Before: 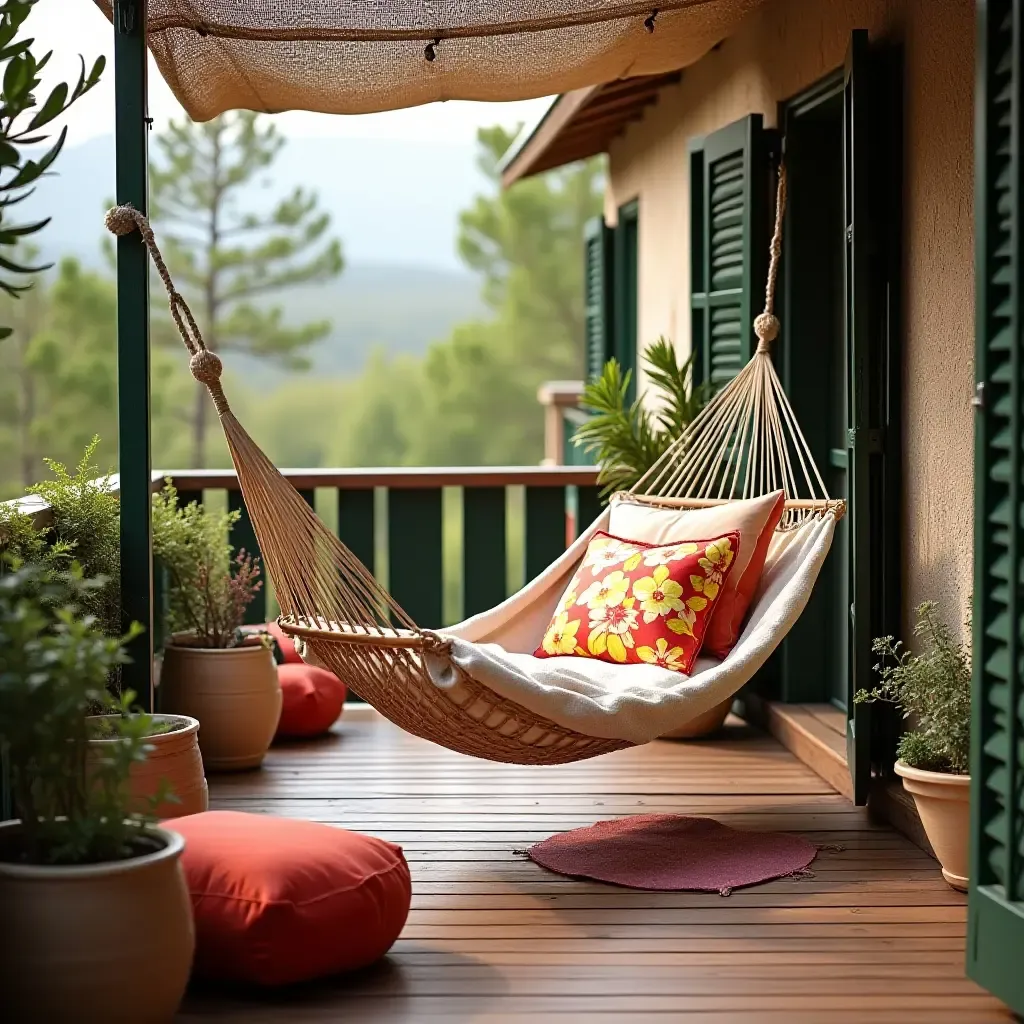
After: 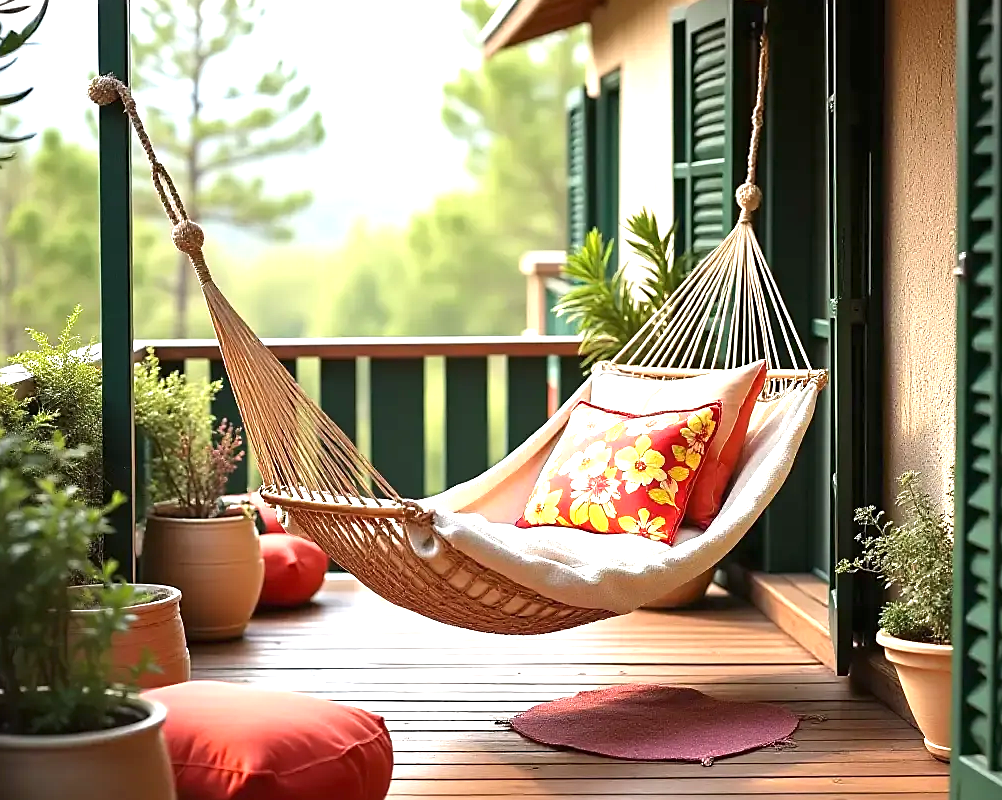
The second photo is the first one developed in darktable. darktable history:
crop and rotate: left 1.845%, top 12.784%, right 0.262%, bottom 9.091%
sharpen: radius 1.501, amount 0.411, threshold 1.215
exposure: black level correction 0, exposure 1.102 EV, compensate exposure bias true, compensate highlight preservation false
